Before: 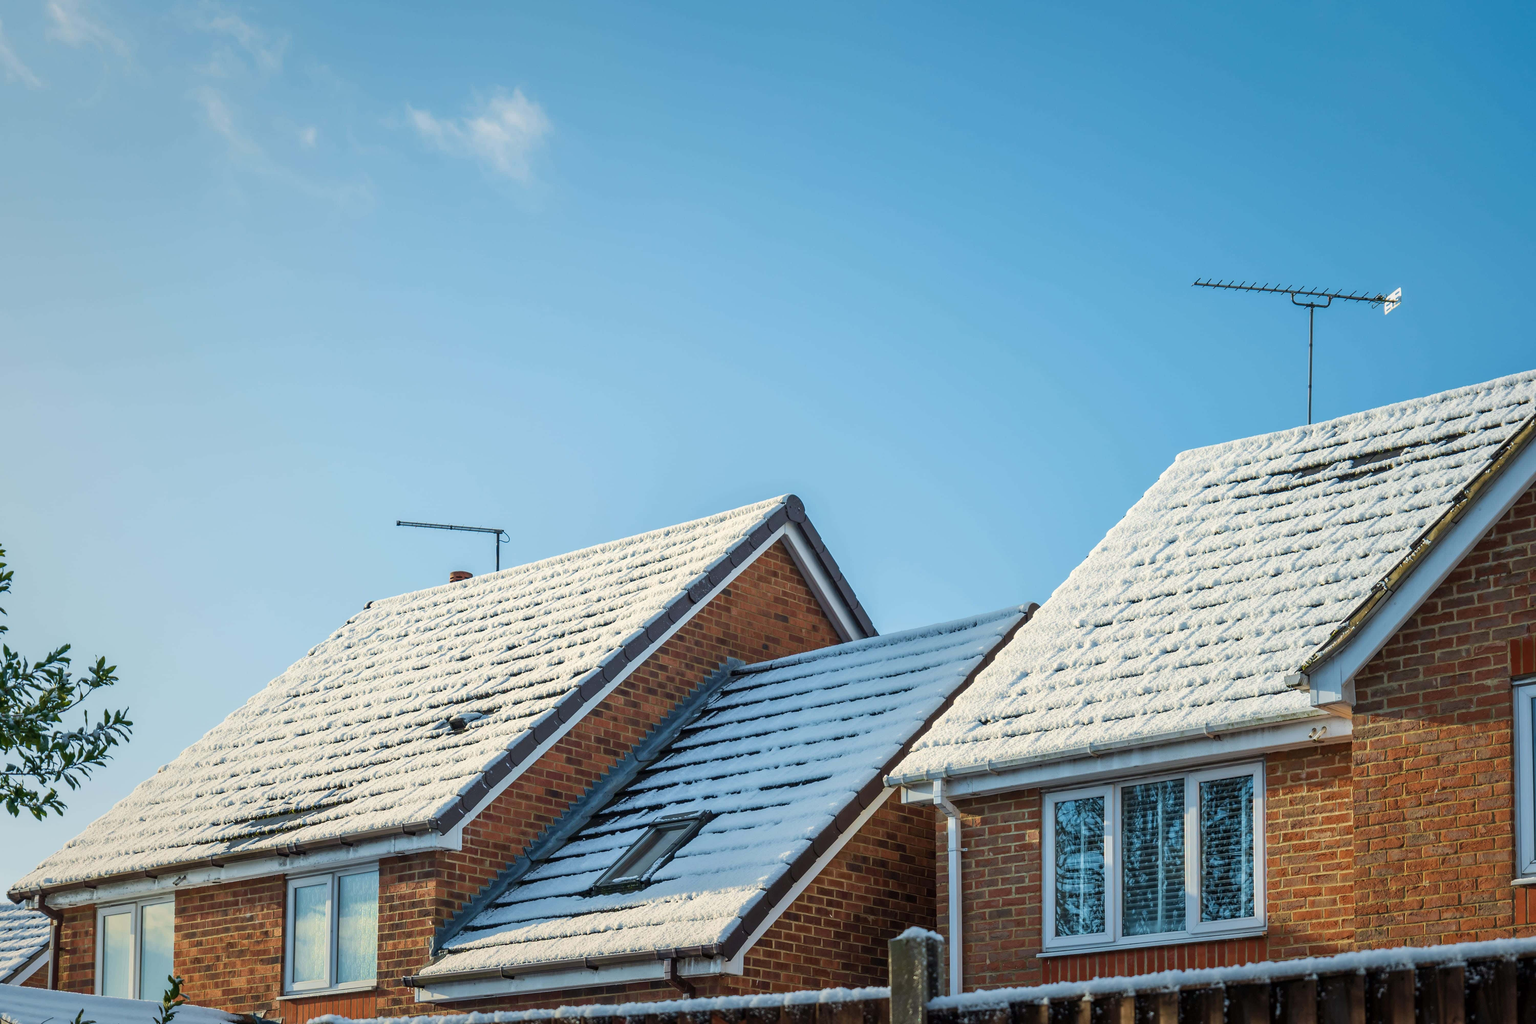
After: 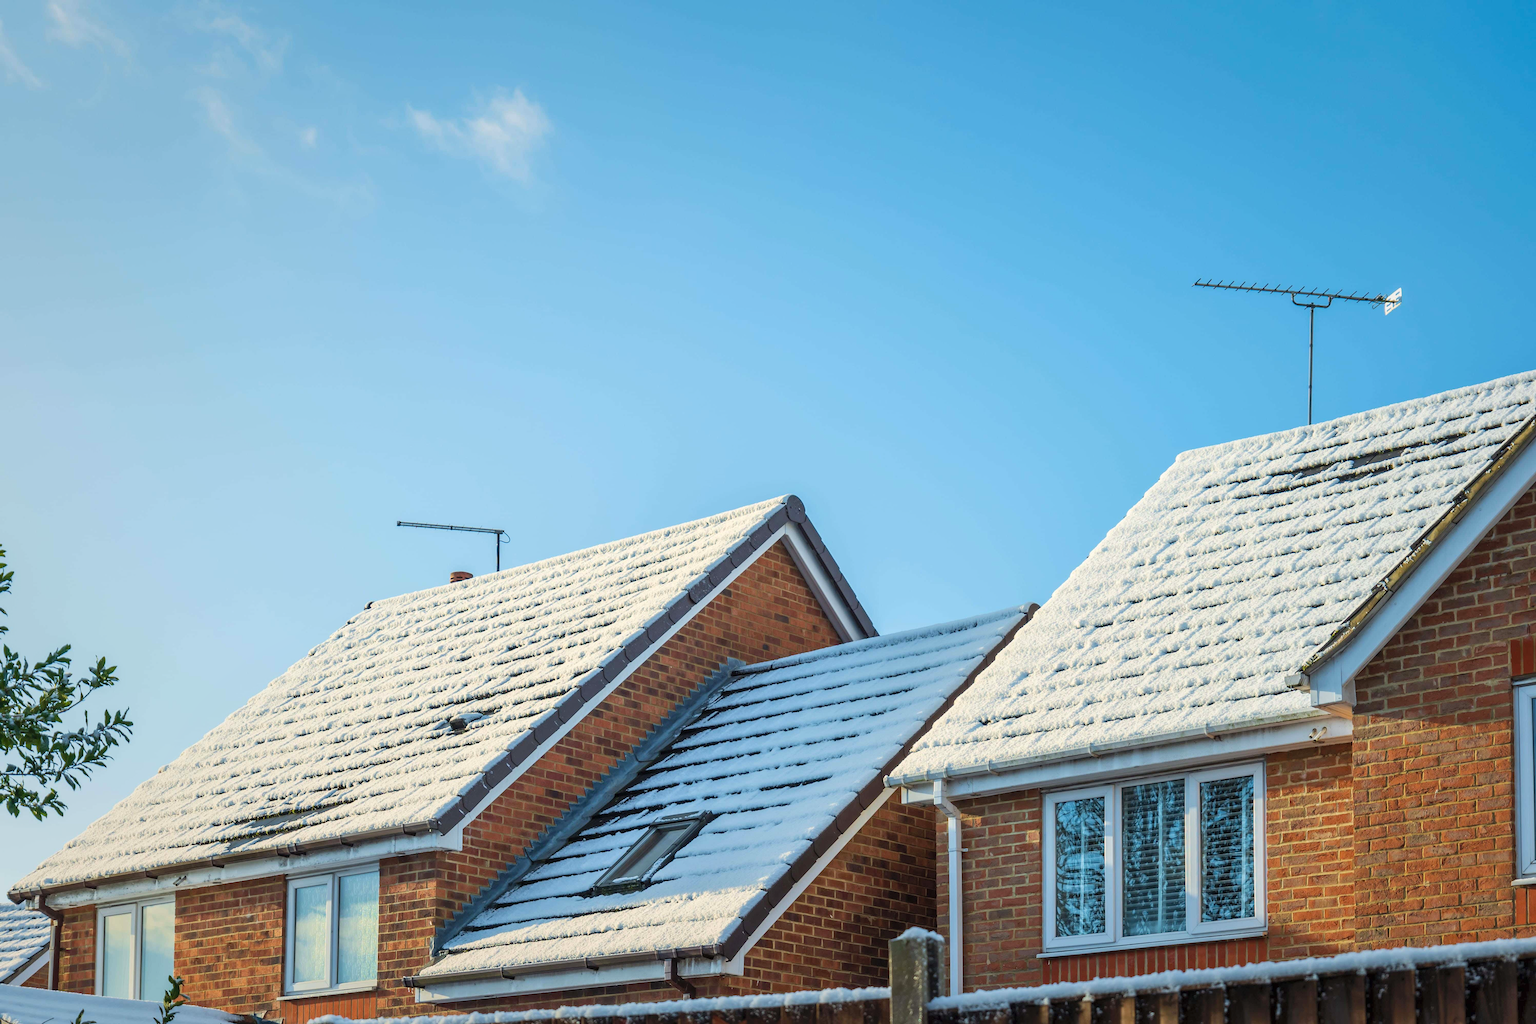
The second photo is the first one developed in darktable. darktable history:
shadows and highlights: shadows 61.66, white point adjustment 0.318, highlights -33.85, compress 83.99%
contrast brightness saturation: contrast 0.03, brightness 0.07, saturation 0.125
